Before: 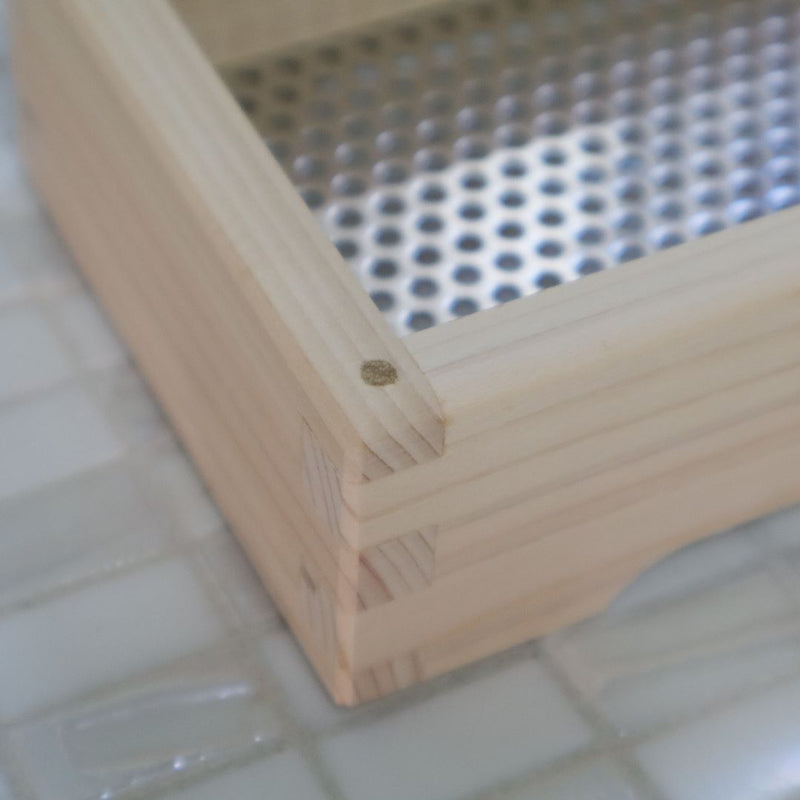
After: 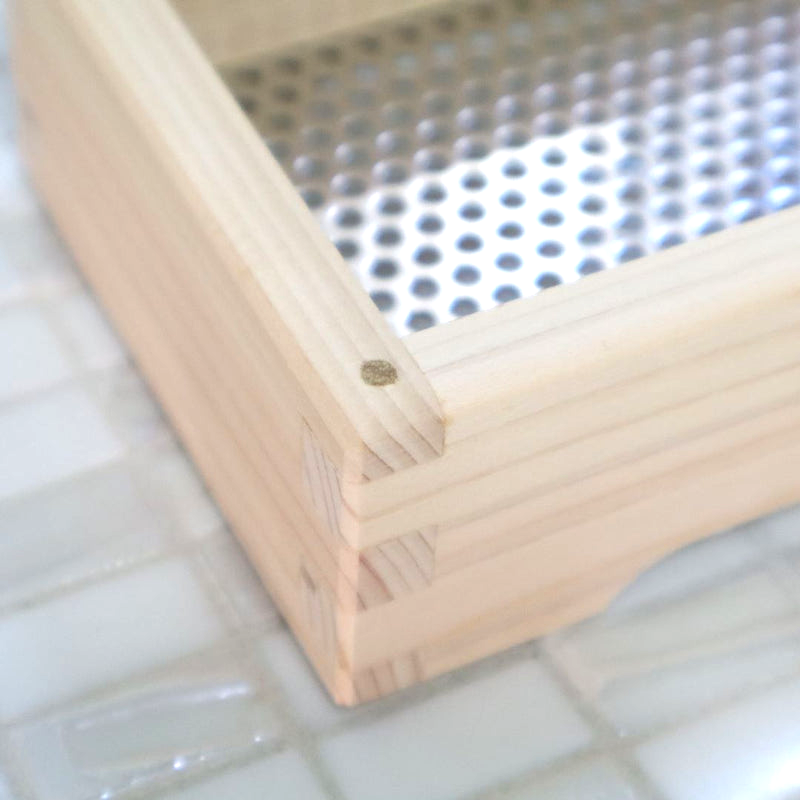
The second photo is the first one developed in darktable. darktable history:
exposure: black level correction 0.001, exposure 0.964 EV, compensate exposure bias true, compensate highlight preservation false
